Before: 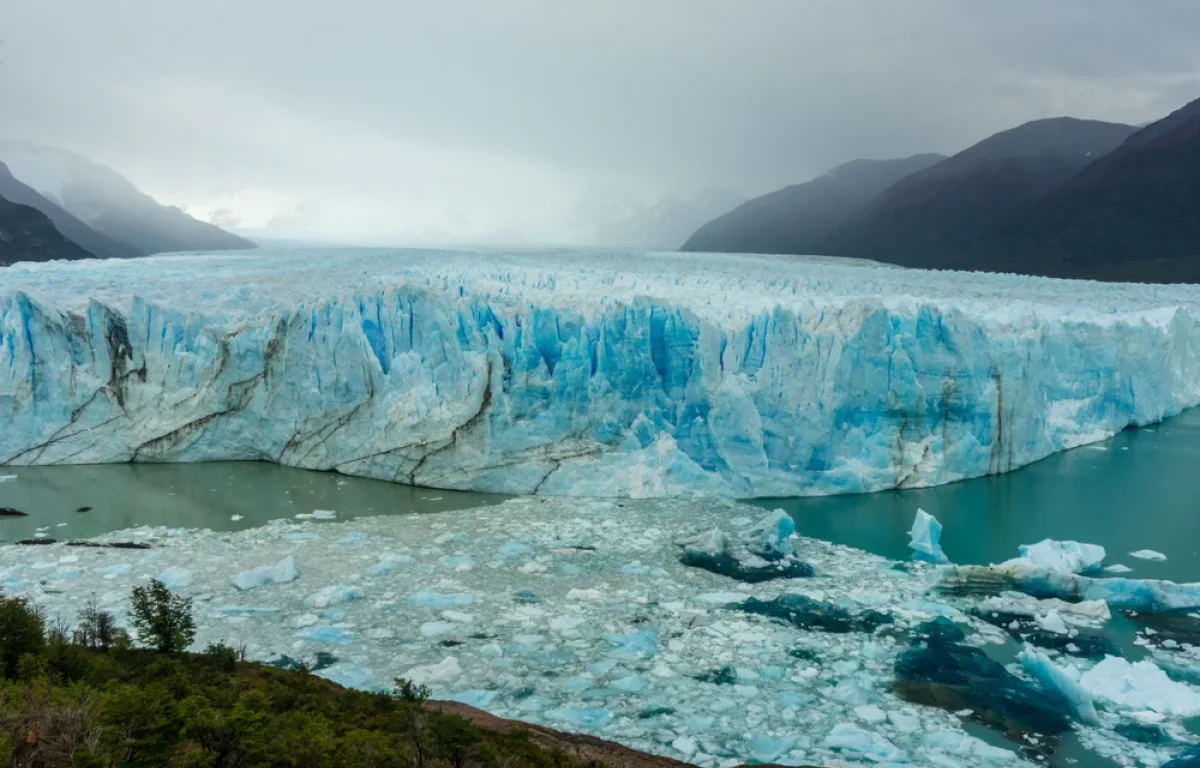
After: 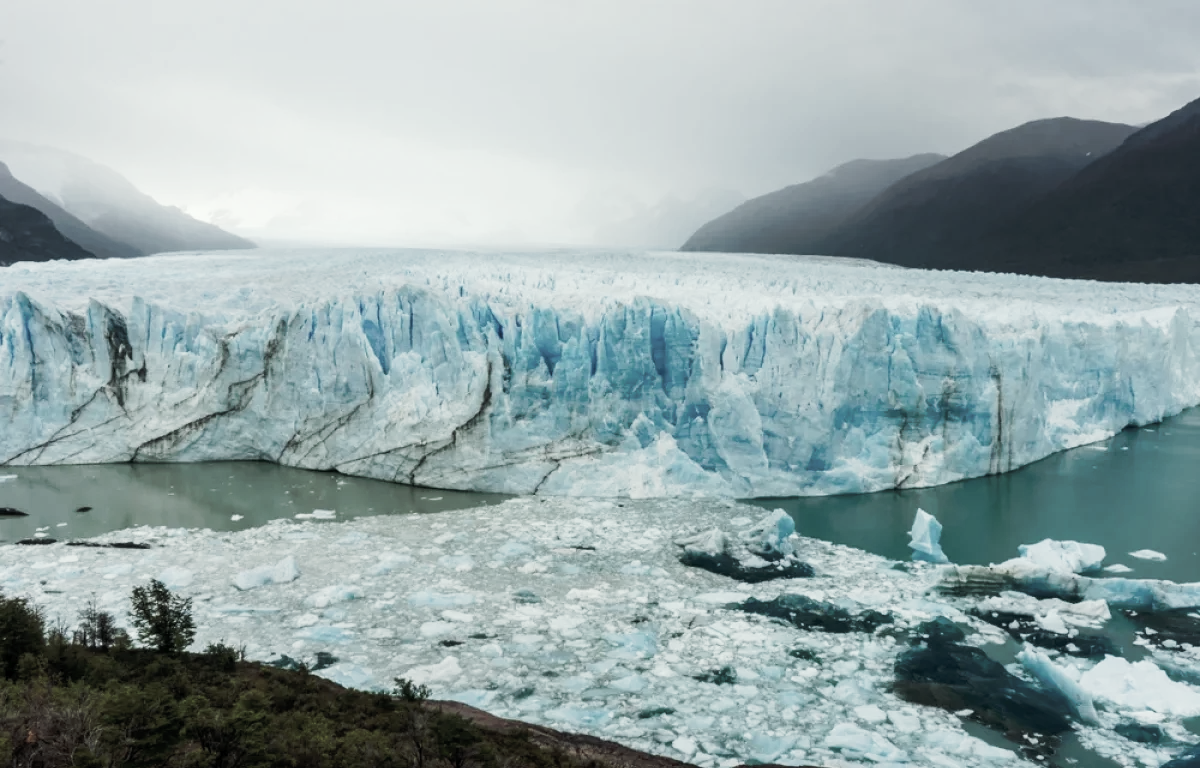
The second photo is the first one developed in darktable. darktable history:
tone curve: curves: ch0 [(0, 0) (0.003, 0.01) (0.011, 0.015) (0.025, 0.023) (0.044, 0.038) (0.069, 0.058) (0.1, 0.093) (0.136, 0.134) (0.177, 0.176) (0.224, 0.221) (0.277, 0.282) (0.335, 0.36) (0.399, 0.438) (0.468, 0.54) (0.543, 0.632) (0.623, 0.724) (0.709, 0.814) (0.801, 0.885) (0.898, 0.947) (1, 1)], preserve colors none
color look up table: target L [96.74, 88.93, 90.48, 81.01, 79.13, 77.76, 61.58, 69.91, 53.91, 45.91, 38.77, 22.47, 11.35, 200.5, 83.7, 83.14, 77.51, 74.64, 48.5, 34.71, 49.43, 33.65, 44.71, 32.96, 20.61, 17.72, 12.96, 93.96, 80.17, 75.29, 67.77, 36.77, 49.63, 50.04, 47.13, 37.53, 44.65, 37.21, 24.06, 17.36, 4.691, 6.867, 92.68, 76.25, 73.52, 69.1, 51.96, 35.3, 17.72], target a [-10.61, -15.09, -7.705, -28.74, -17.4, -22.46, -37.91, -11.75, -5.889, -8.351, -21.18, -13.95, 0.032, 0, -9.774, 0.697, 2.706, 12.81, 20.18, 39.73, 11.11, 39.83, 1.988, 17.15, 34.12, 11.5, 21.54, -0.738, 10.41, 1.613, 19.9, 44.46, -7.393, 26.75, 18.75, 32.91, 4.575, 8.963, 36.1, 27.23, 13.95, 7.373, -13.29, -31.2, -14.65, -2.448, -5.483, -13.31, -4.743], target b [21.49, 22.44, 5.646, 5.96, 9.67, 37.87, 28.91, 2.846, 9.766, 22.36, 13.35, 15.44, 3.821, 0, 45.75, 16.02, 23.09, 3.243, 27.89, 11.27, 19.94, -2.408, 1.271, 8.333, 19.38, 8.072, -1.282, -0.235, -8.238, -13.39, -18.27, -26.99, -28.2, -30.12, -4.141, -15.74, -15.86, -37.38, -37.86, -14.46, -29.05, -8.045, -3.499, -14.93, -17.07, -4.301, -15.66, -3.251, -12.15], num patches 49
